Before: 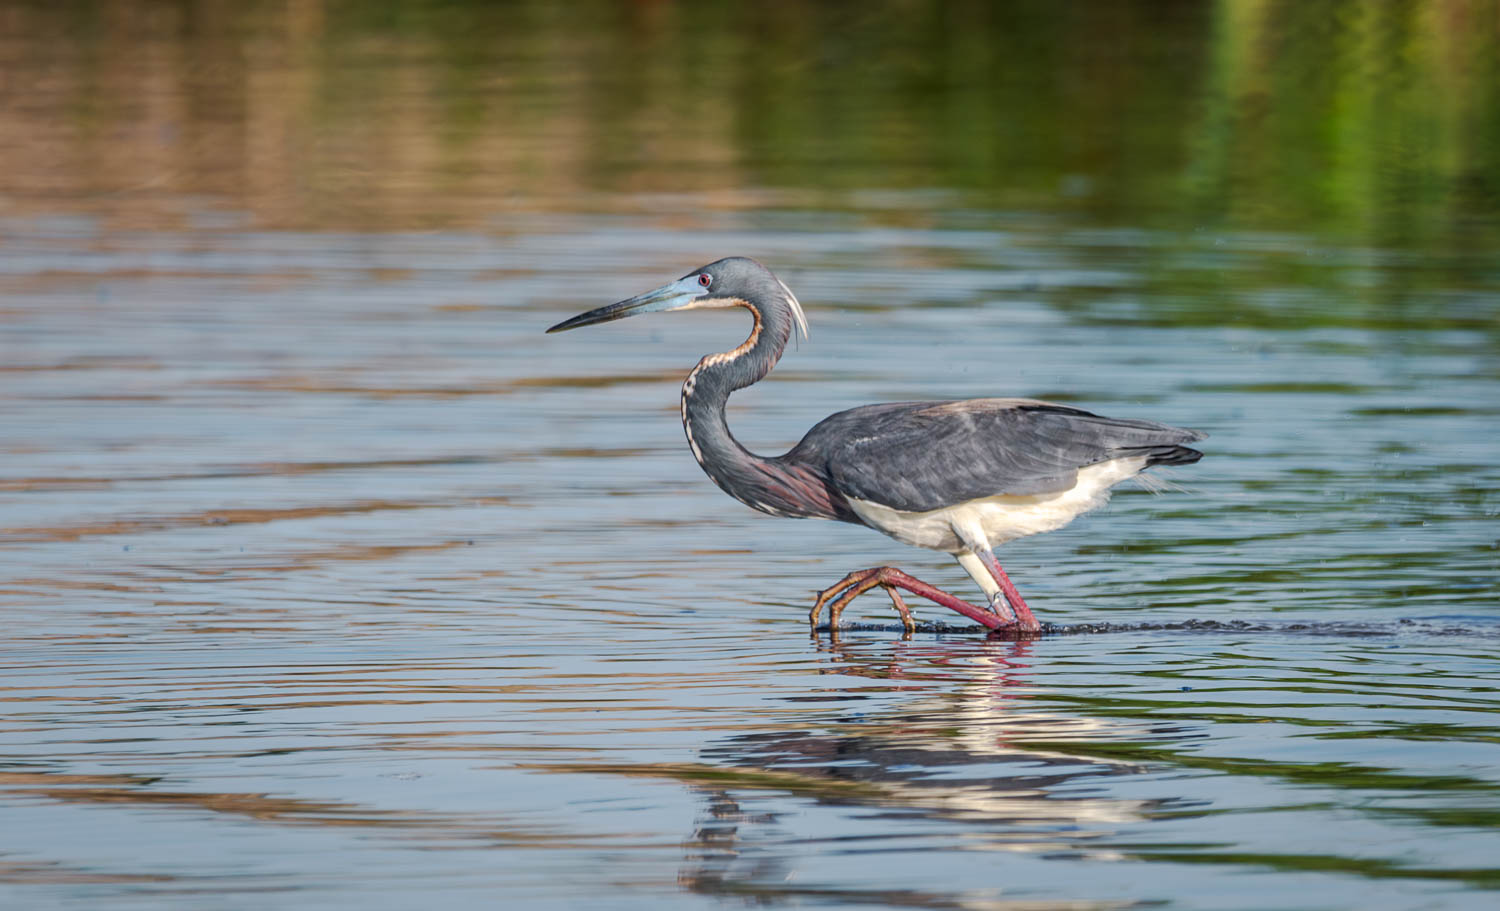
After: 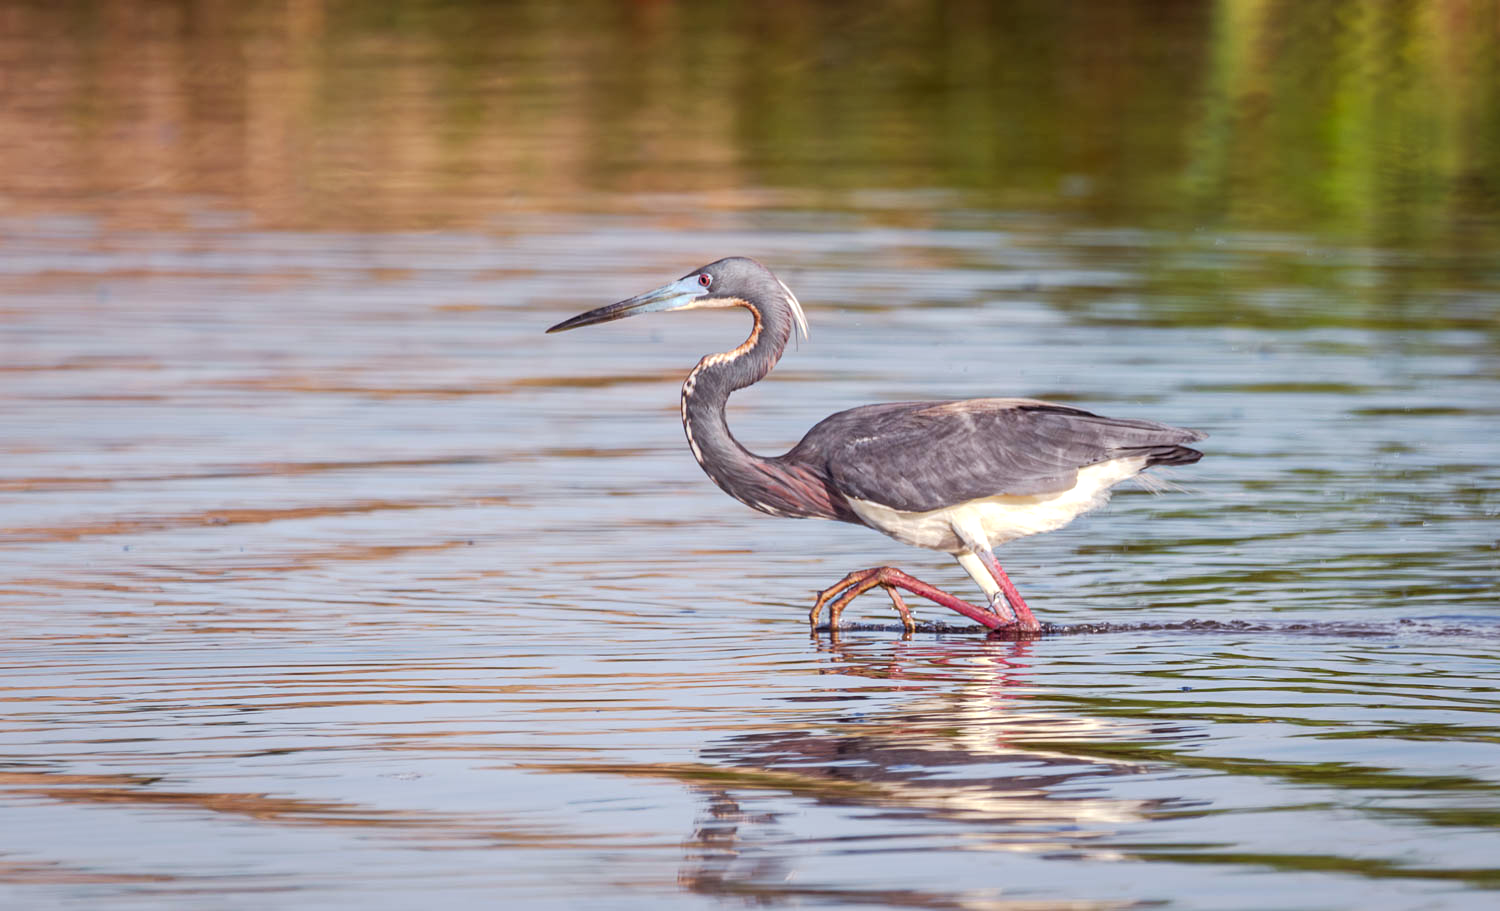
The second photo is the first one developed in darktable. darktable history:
exposure: black level correction 0, exposure 0.4 EV, compensate exposure bias true, compensate highlight preservation false
rgb levels: mode RGB, independent channels, levels [[0, 0.474, 1], [0, 0.5, 1], [0, 0.5, 1]]
